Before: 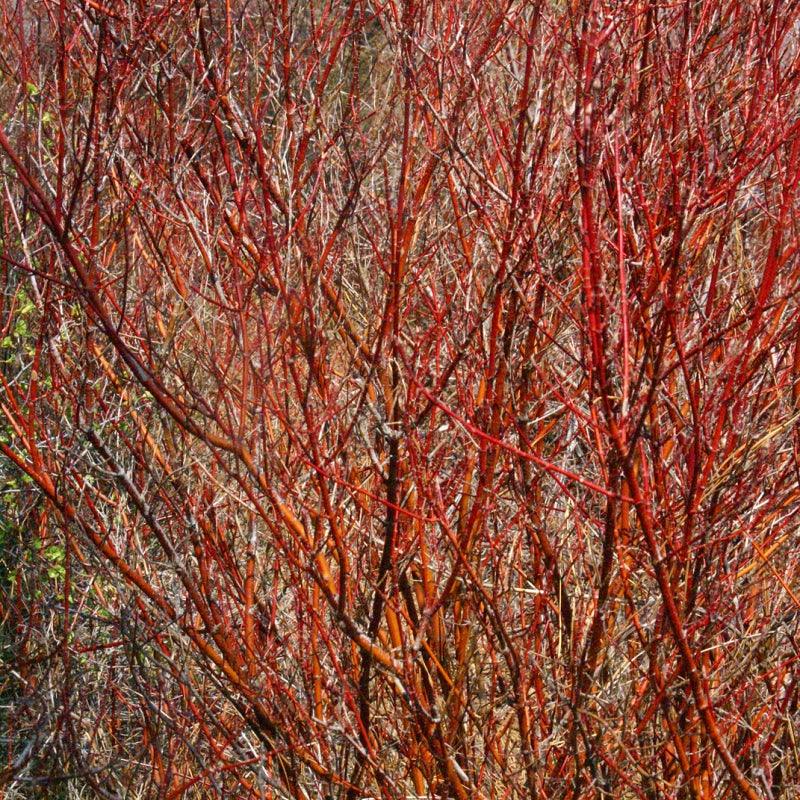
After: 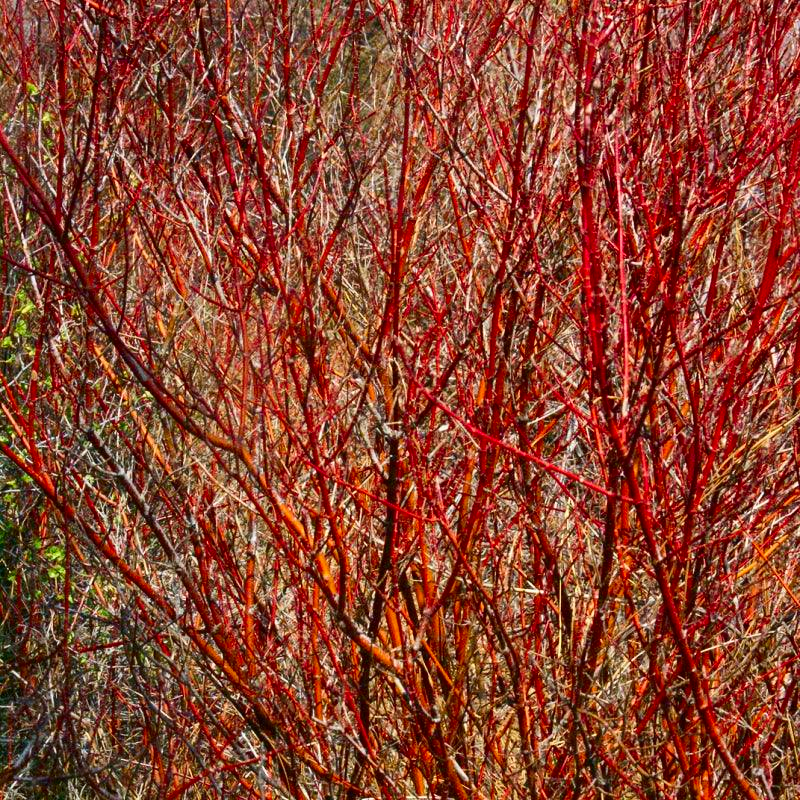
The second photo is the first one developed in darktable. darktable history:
contrast brightness saturation: contrast 0.16, saturation 0.32
white balance: red 0.978, blue 0.999
